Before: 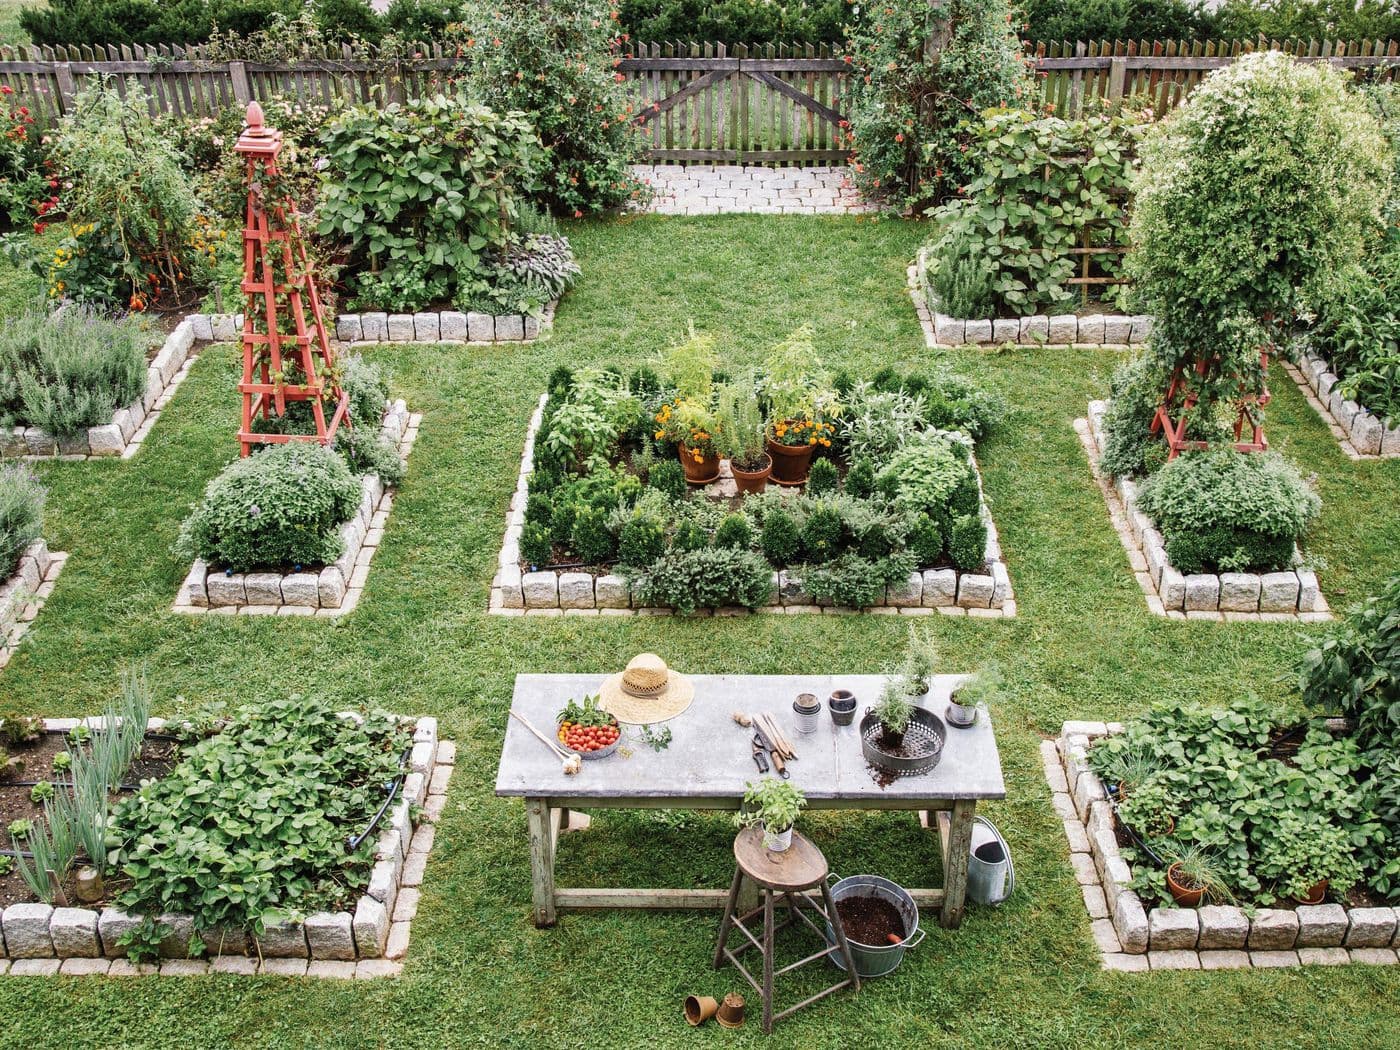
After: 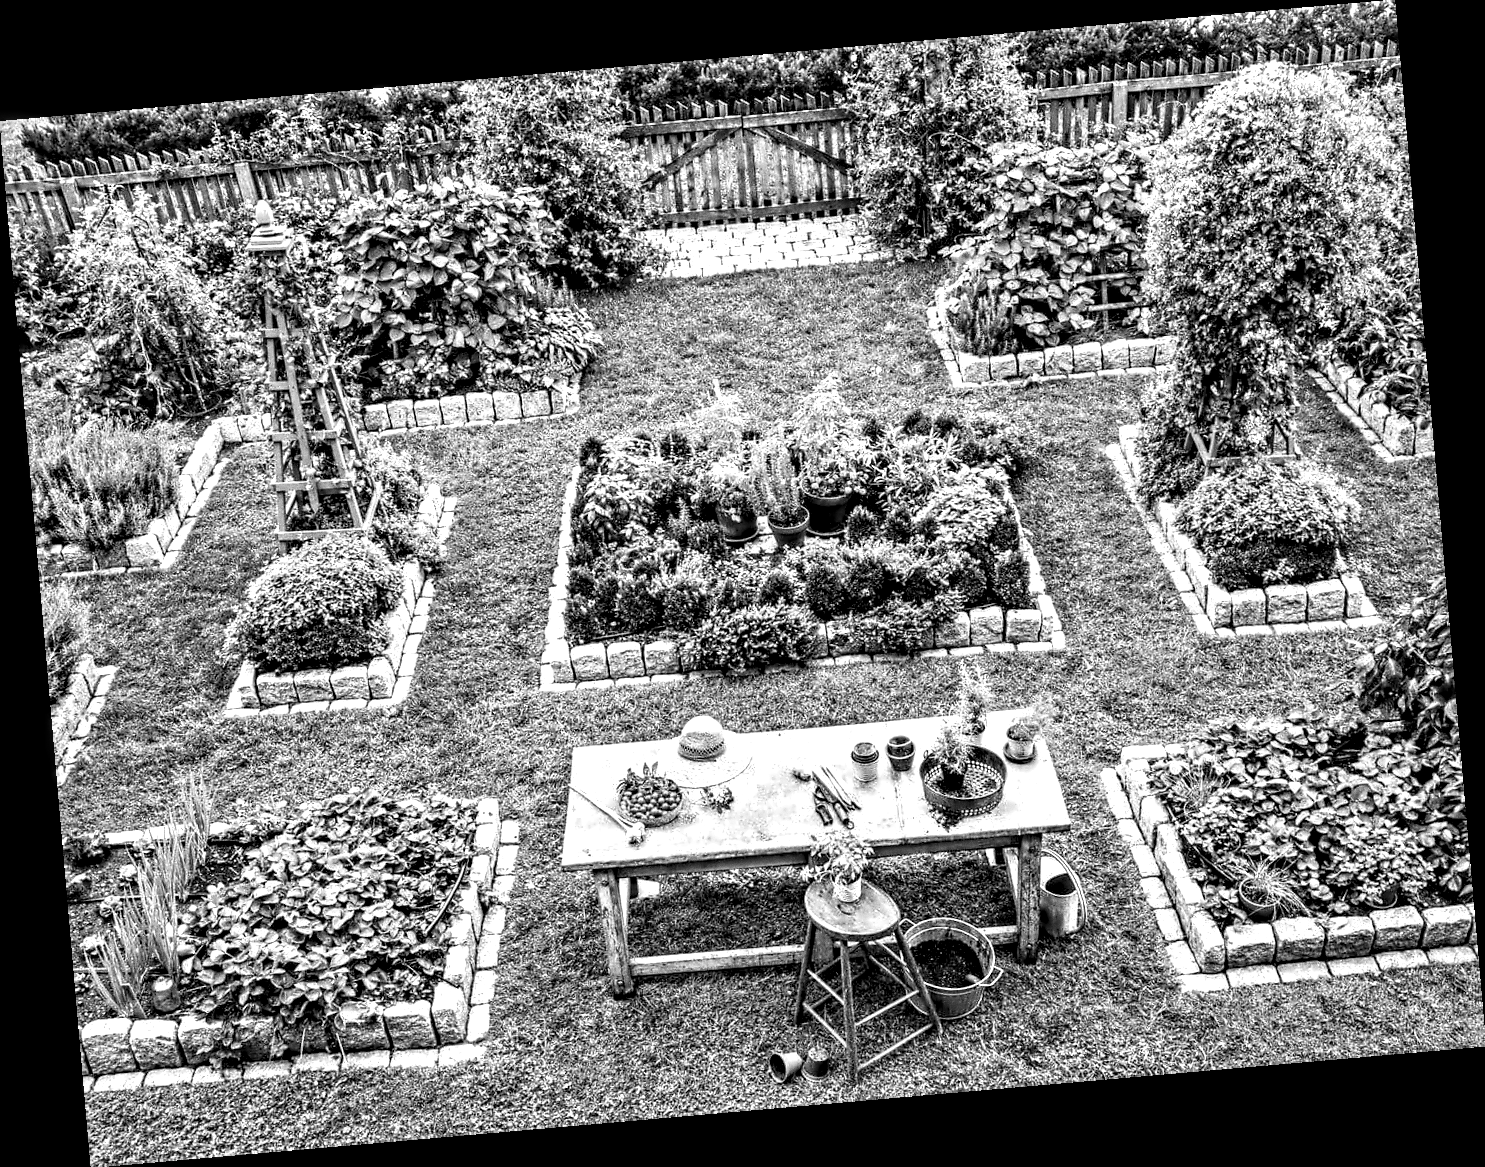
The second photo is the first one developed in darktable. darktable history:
exposure: exposure 0.15 EV, compensate highlight preservation false
monochrome: on, module defaults
local contrast: highlights 65%, shadows 54%, detail 169%, midtone range 0.514
haze removal: compatibility mode true, adaptive false
contrast equalizer: octaves 7, y [[0.5, 0.542, 0.583, 0.625, 0.667, 0.708], [0.5 ×6], [0.5 ×6], [0, 0.033, 0.067, 0.1, 0.133, 0.167], [0, 0.05, 0.1, 0.15, 0.2, 0.25]]
grain: coarseness 0.47 ISO
rotate and perspective: rotation -4.98°, automatic cropping off
